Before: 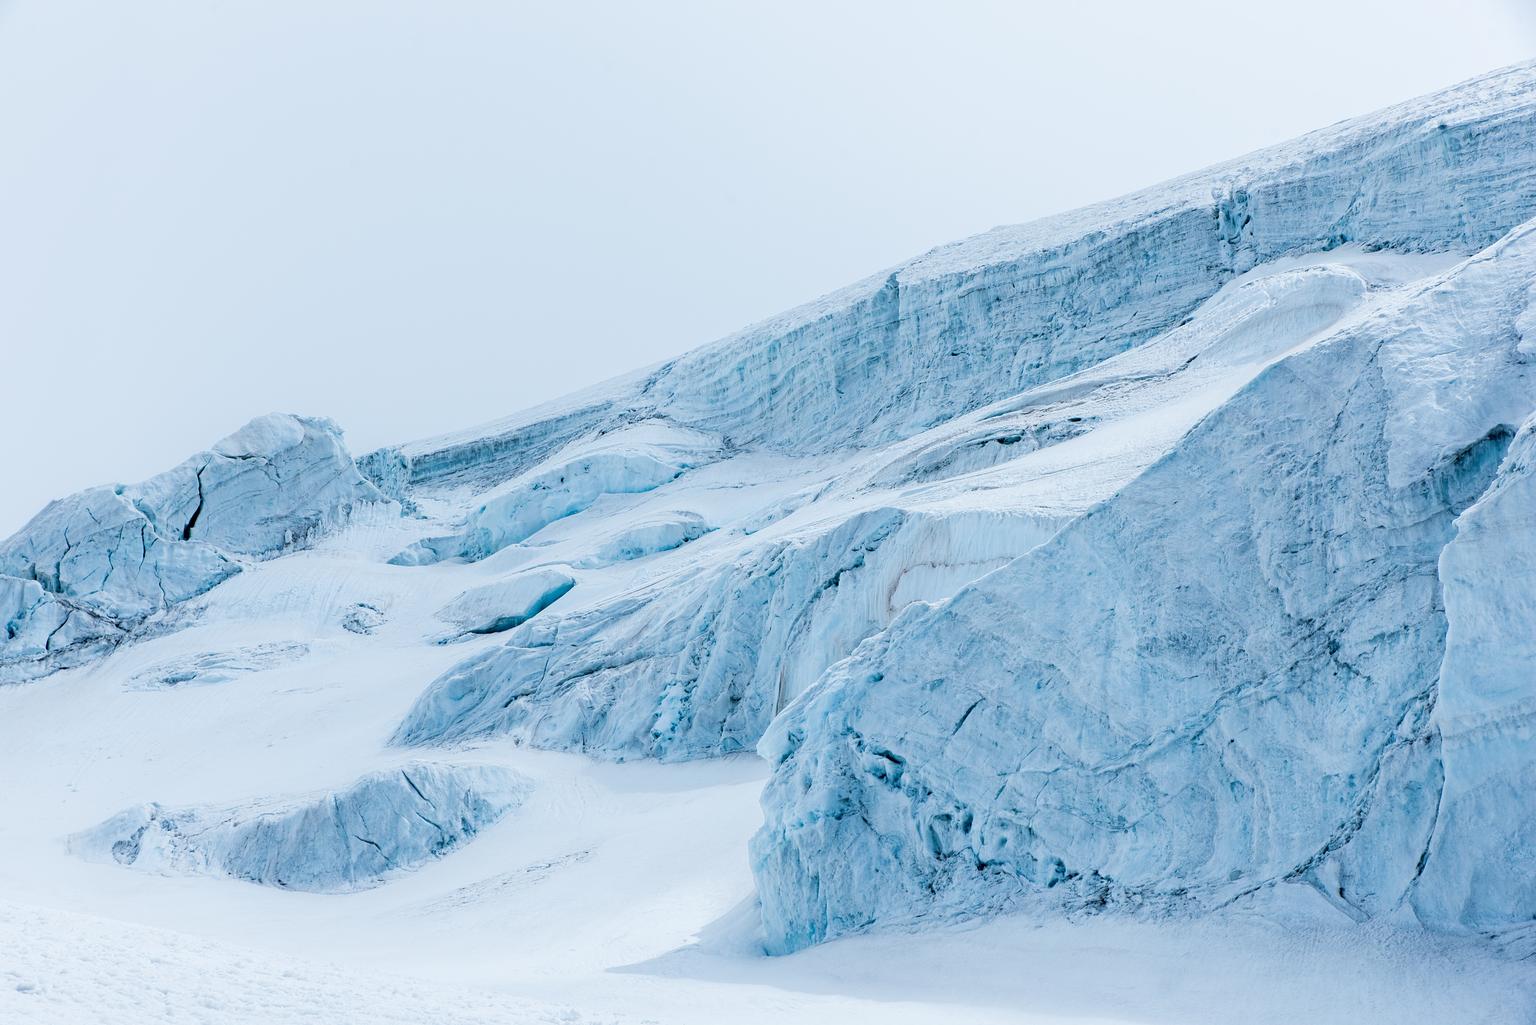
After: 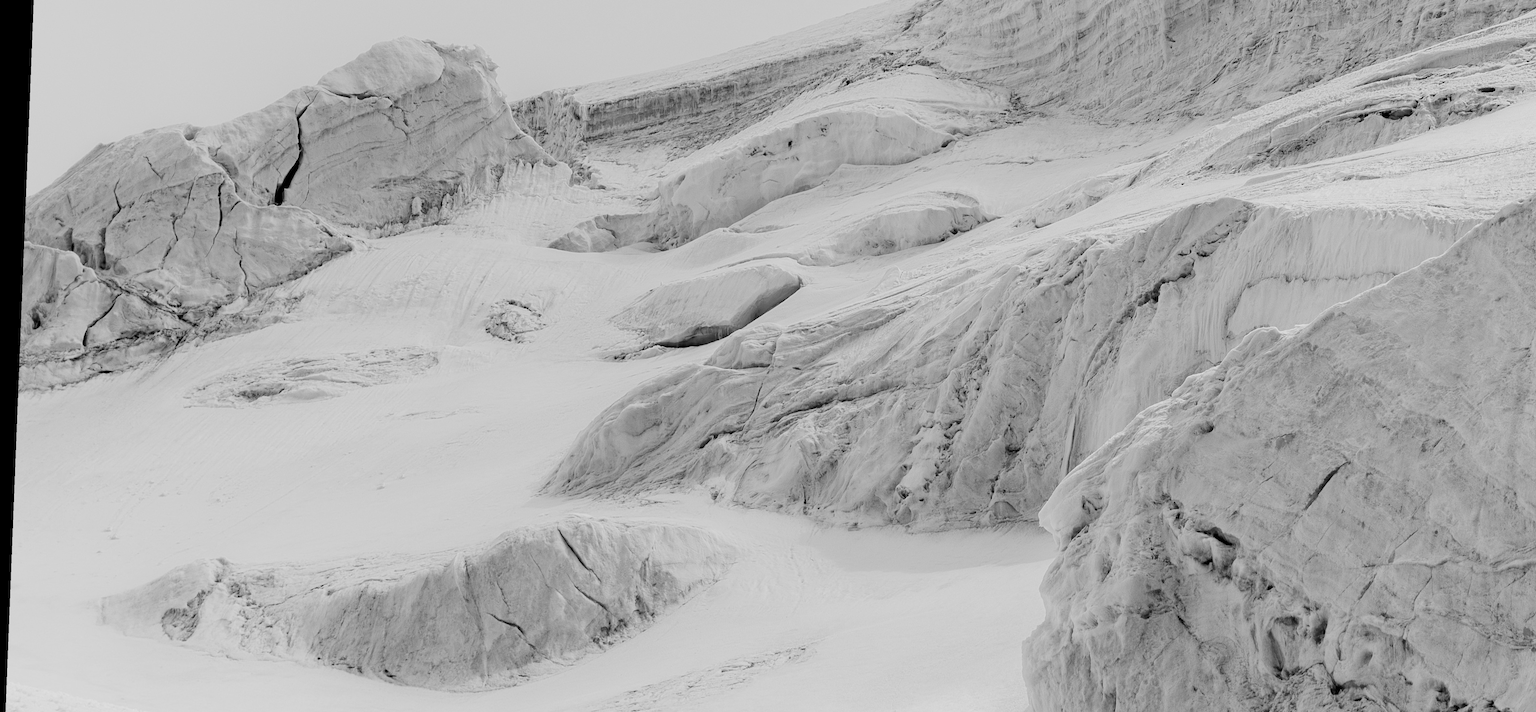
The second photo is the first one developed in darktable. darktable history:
monochrome: a -92.57, b 58.91
rotate and perspective: rotation 2.27°, automatic cropping off
crop: top 36.498%, right 27.964%, bottom 14.995%
